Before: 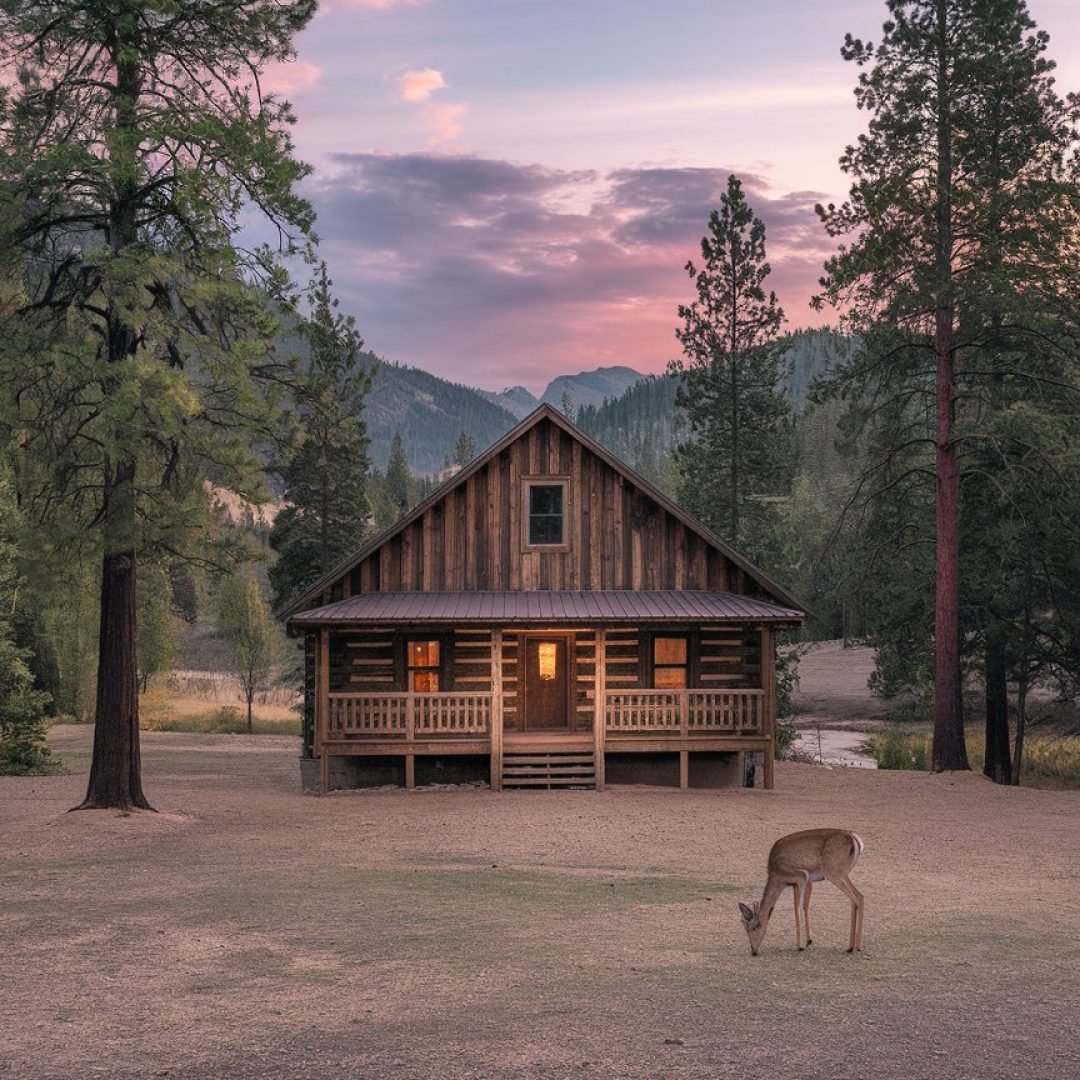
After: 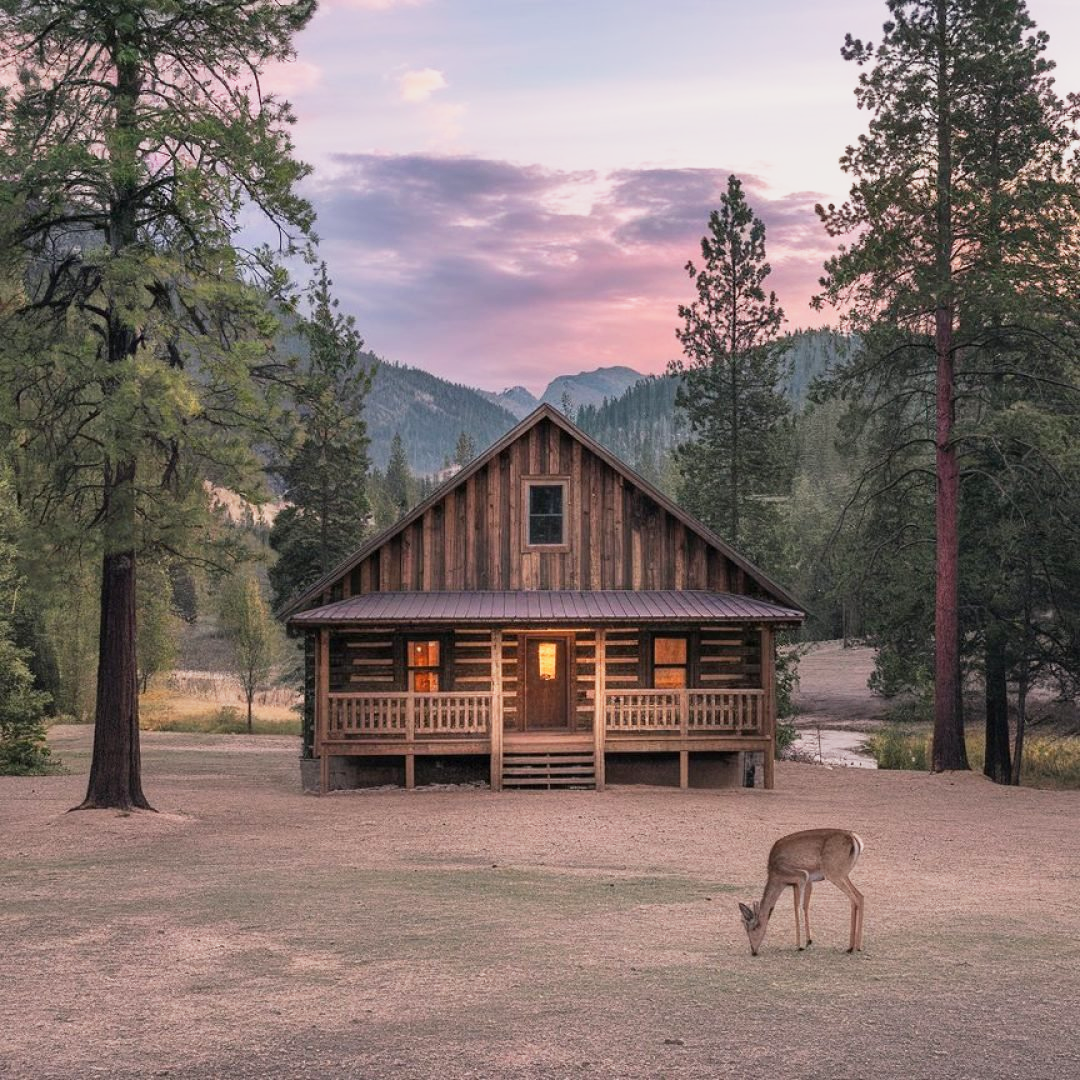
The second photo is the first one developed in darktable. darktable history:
base curve: curves: ch0 [(0, 0) (0.088, 0.125) (0.176, 0.251) (0.354, 0.501) (0.613, 0.749) (1, 0.877)], preserve colors none
white balance: emerald 1
